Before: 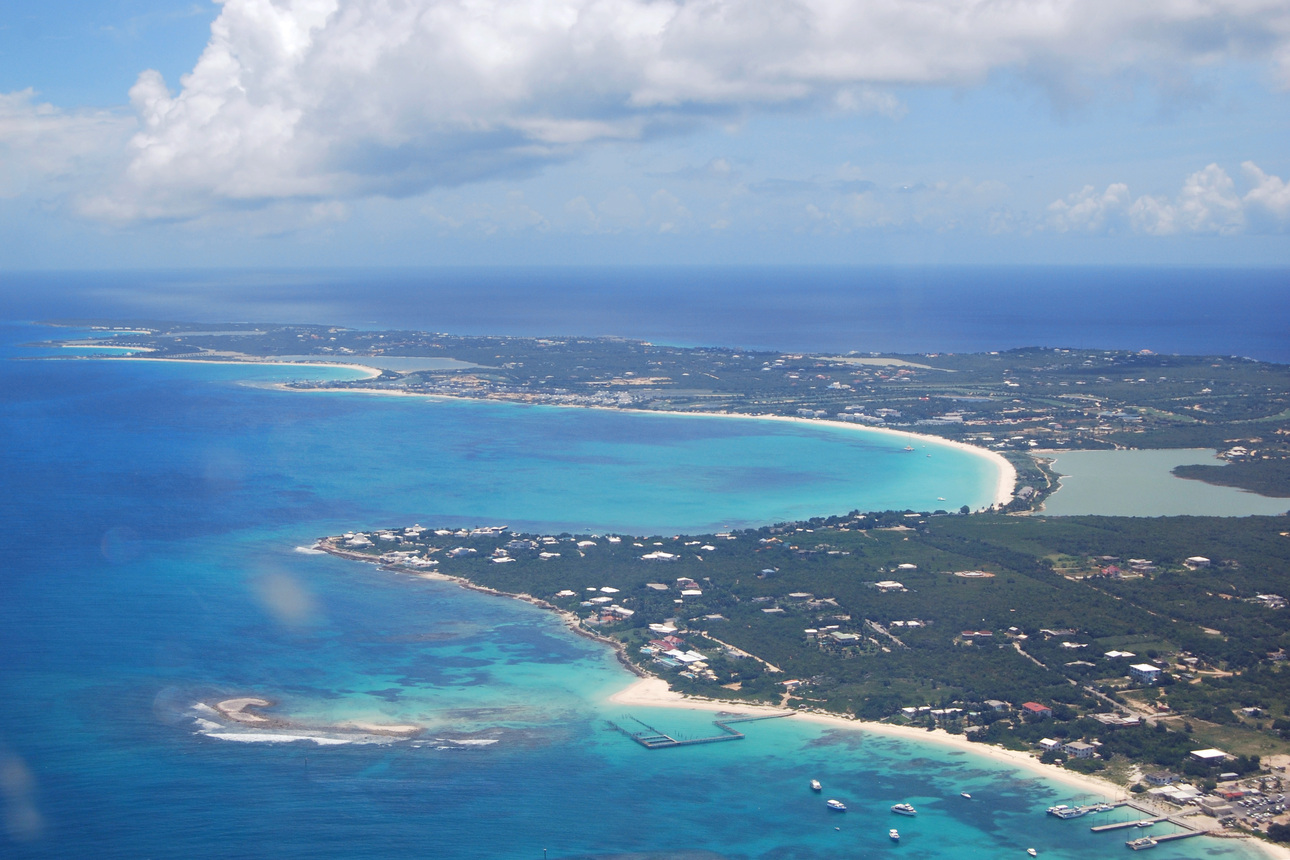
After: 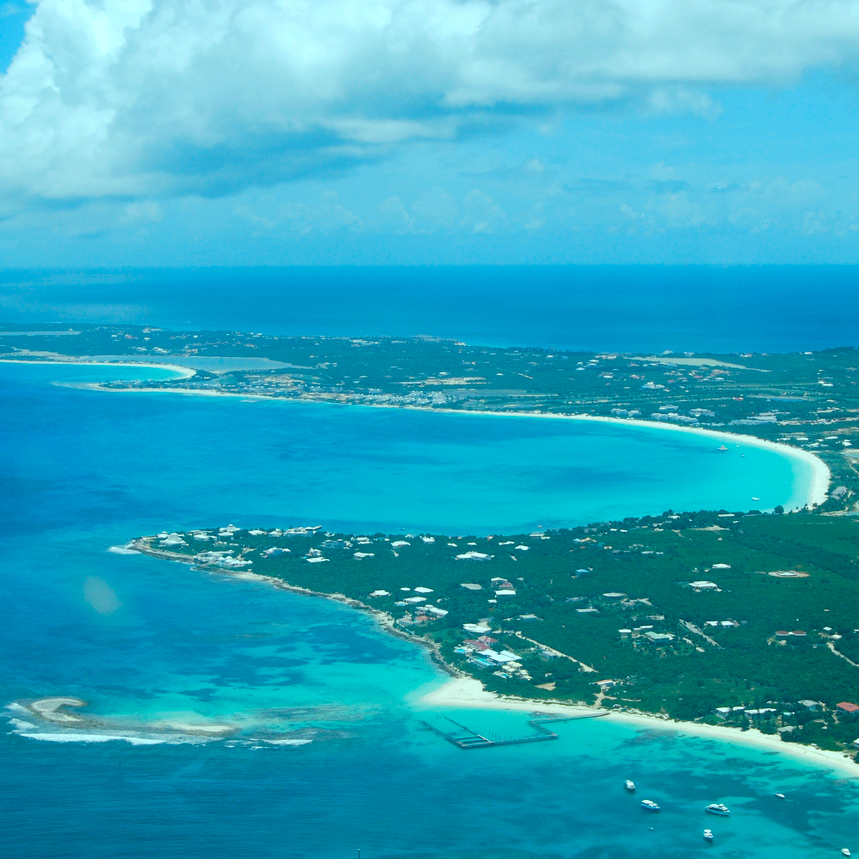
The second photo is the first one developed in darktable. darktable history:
crop and rotate: left 14.436%, right 18.898%
color balance rgb: shadows lift › chroma 11.71%, shadows lift › hue 133.46°, power › chroma 2.15%, power › hue 166.83°, highlights gain › chroma 4%, highlights gain › hue 200.2°, perceptual saturation grading › global saturation 18.05%
